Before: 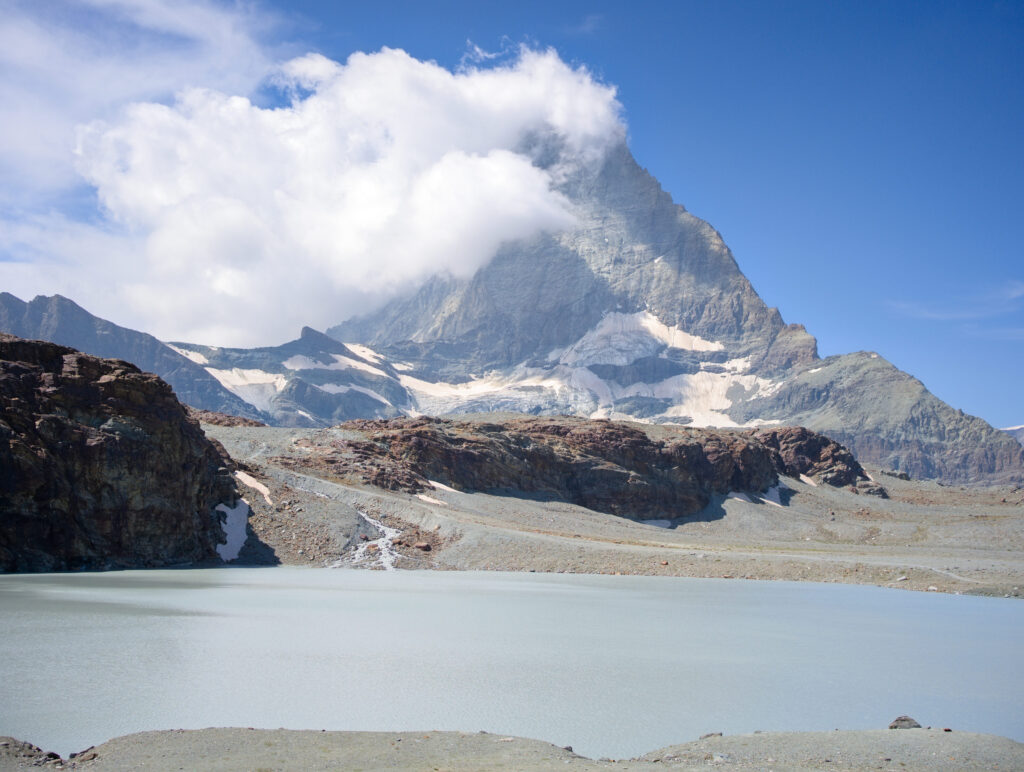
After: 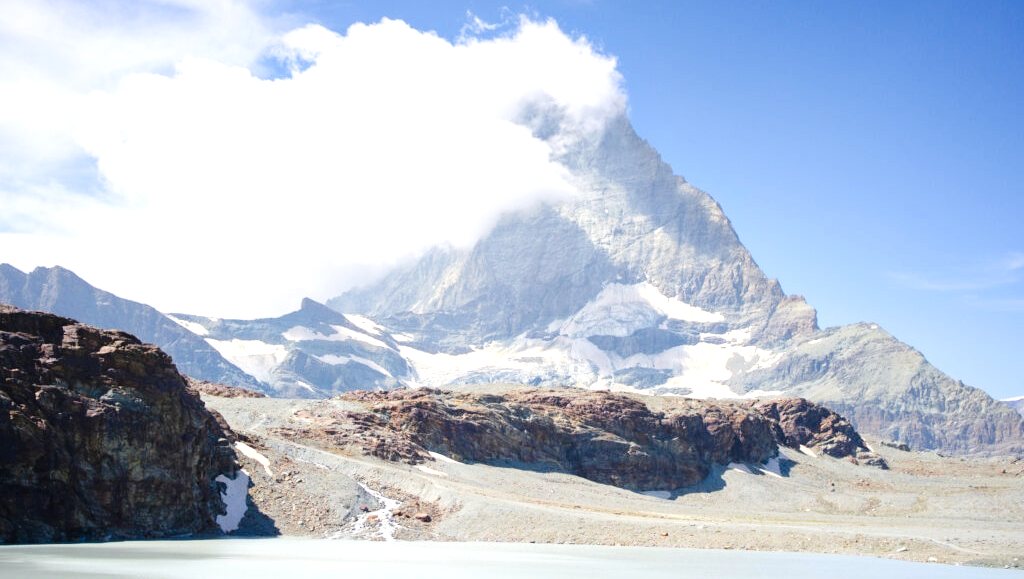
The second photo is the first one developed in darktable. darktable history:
crop: top 3.857%, bottom 21.132%
color correction: highlights b* 3
exposure: black level correction 0, exposure 0.7 EV, compensate exposure bias true, compensate highlight preservation false
tone curve: curves: ch0 [(0, 0) (0.003, 0.015) (0.011, 0.019) (0.025, 0.026) (0.044, 0.041) (0.069, 0.057) (0.1, 0.085) (0.136, 0.116) (0.177, 0.158) (0.224, 0.215) (0.277, 0.286) (0.335, 0.367) (0.399, 0.452) (0.468, 0.534) (0.543, 0.612) (0.623, 0.698) (0.709, 0.775) (0.801, 0.858) (0.898, 0.928) (1, 1)], preserve colors none
